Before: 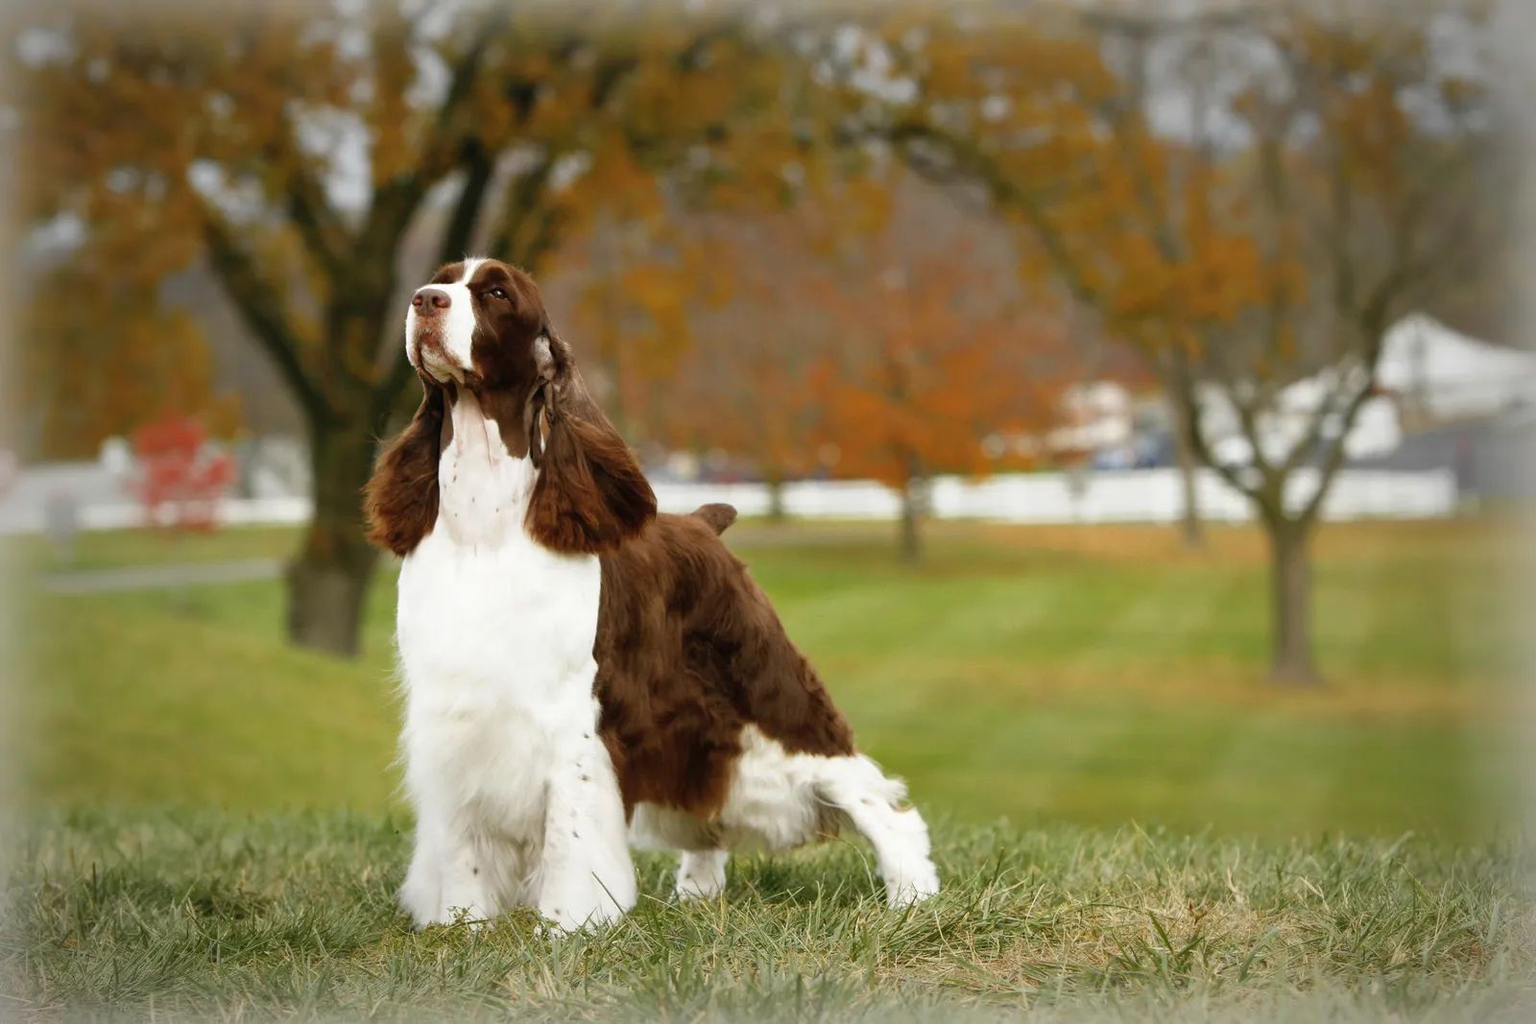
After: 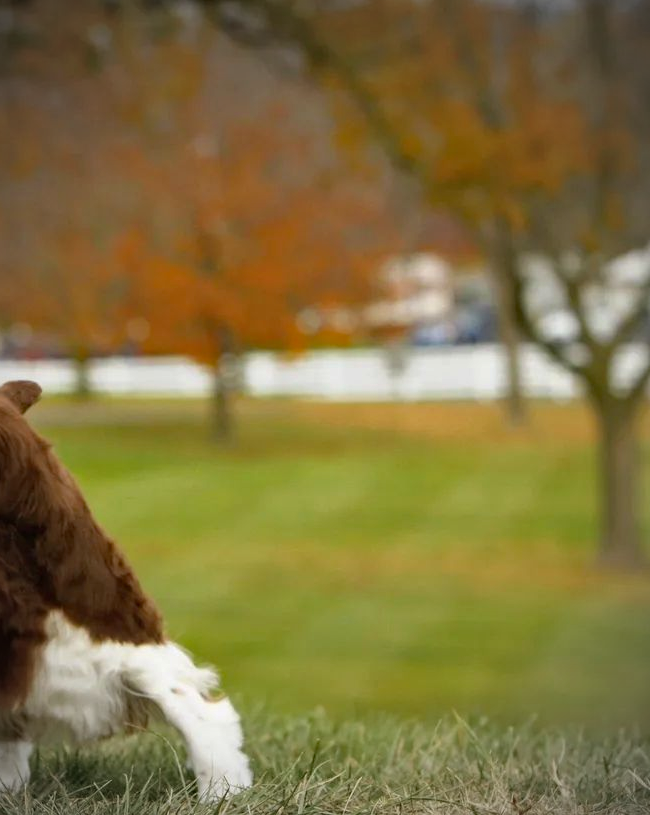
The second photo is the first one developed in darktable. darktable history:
crop: left 45.403%, top 13.528%, right 13.939%, bottom 10.063%
vignetting: fall-off start 73.88%
haze removal: strength 0.285, distance 0.243, compatibility mode true, adaptive false
